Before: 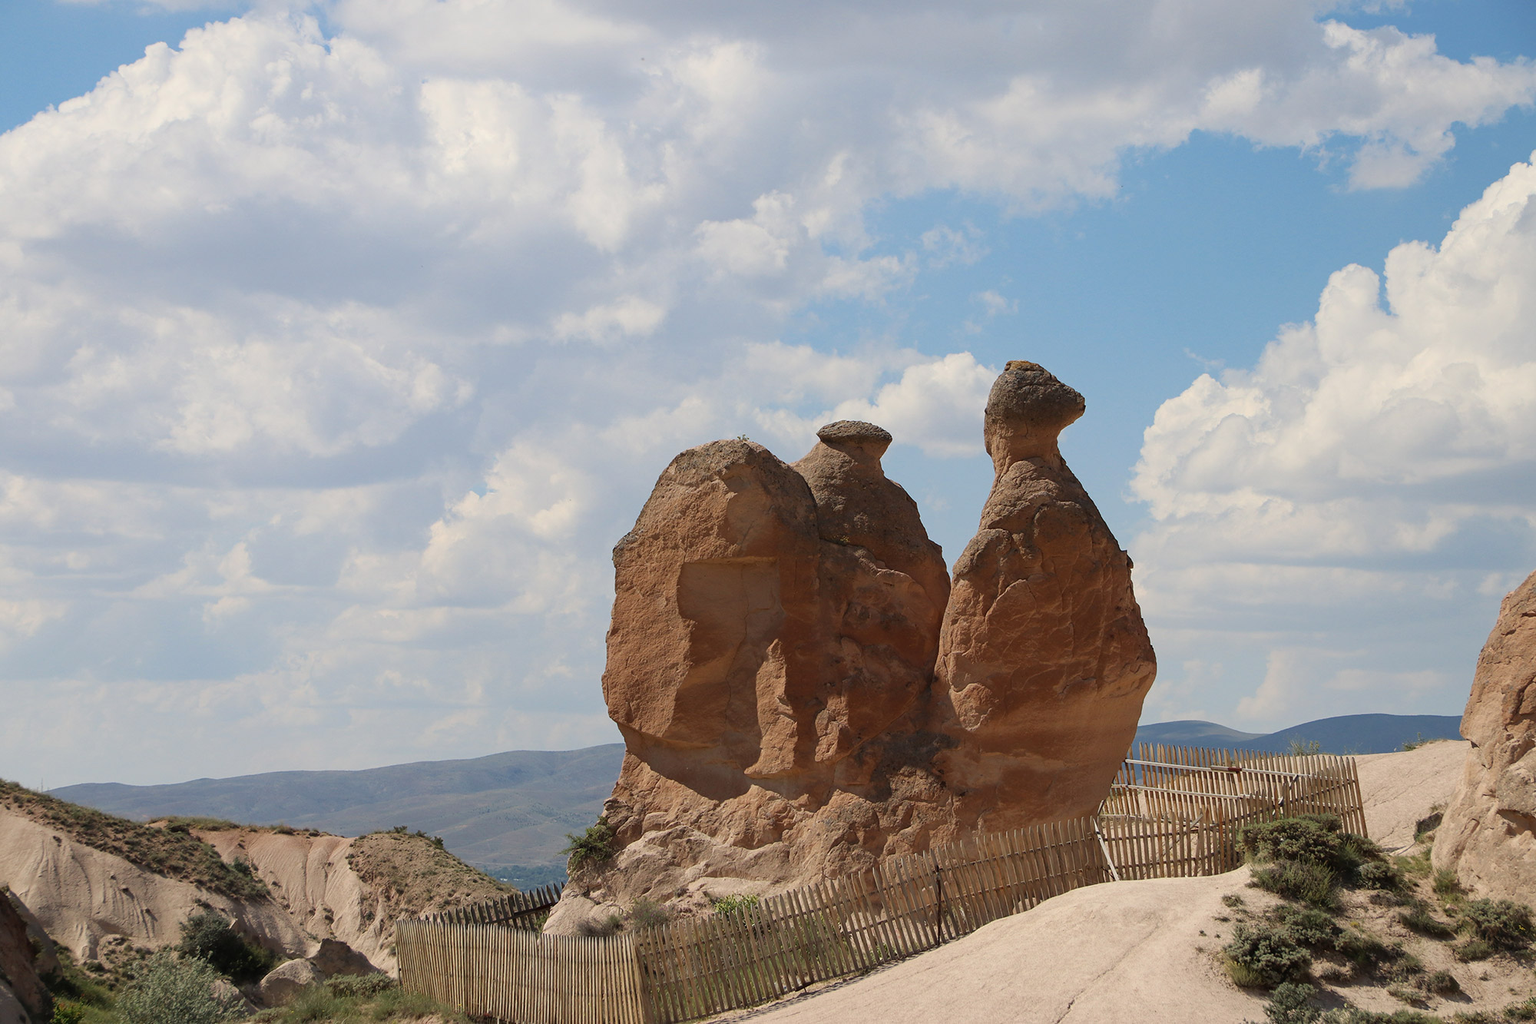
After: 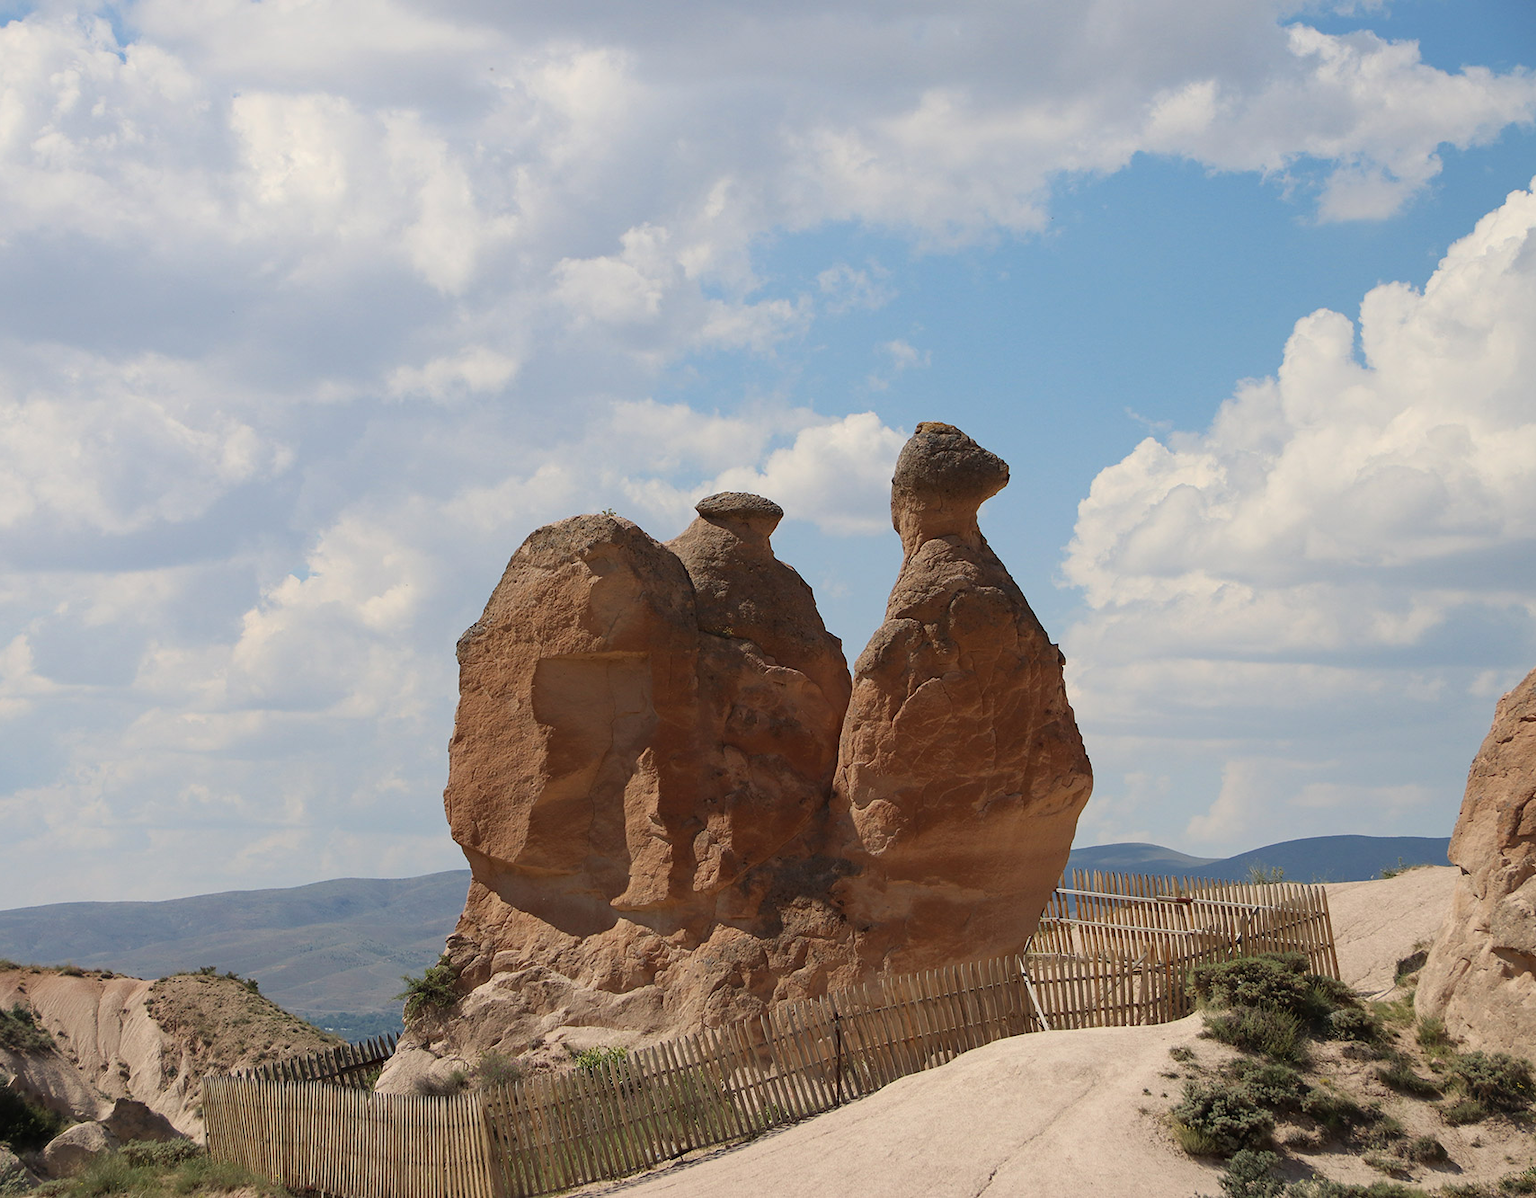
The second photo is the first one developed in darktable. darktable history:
crop and rotate: left 14.515%
